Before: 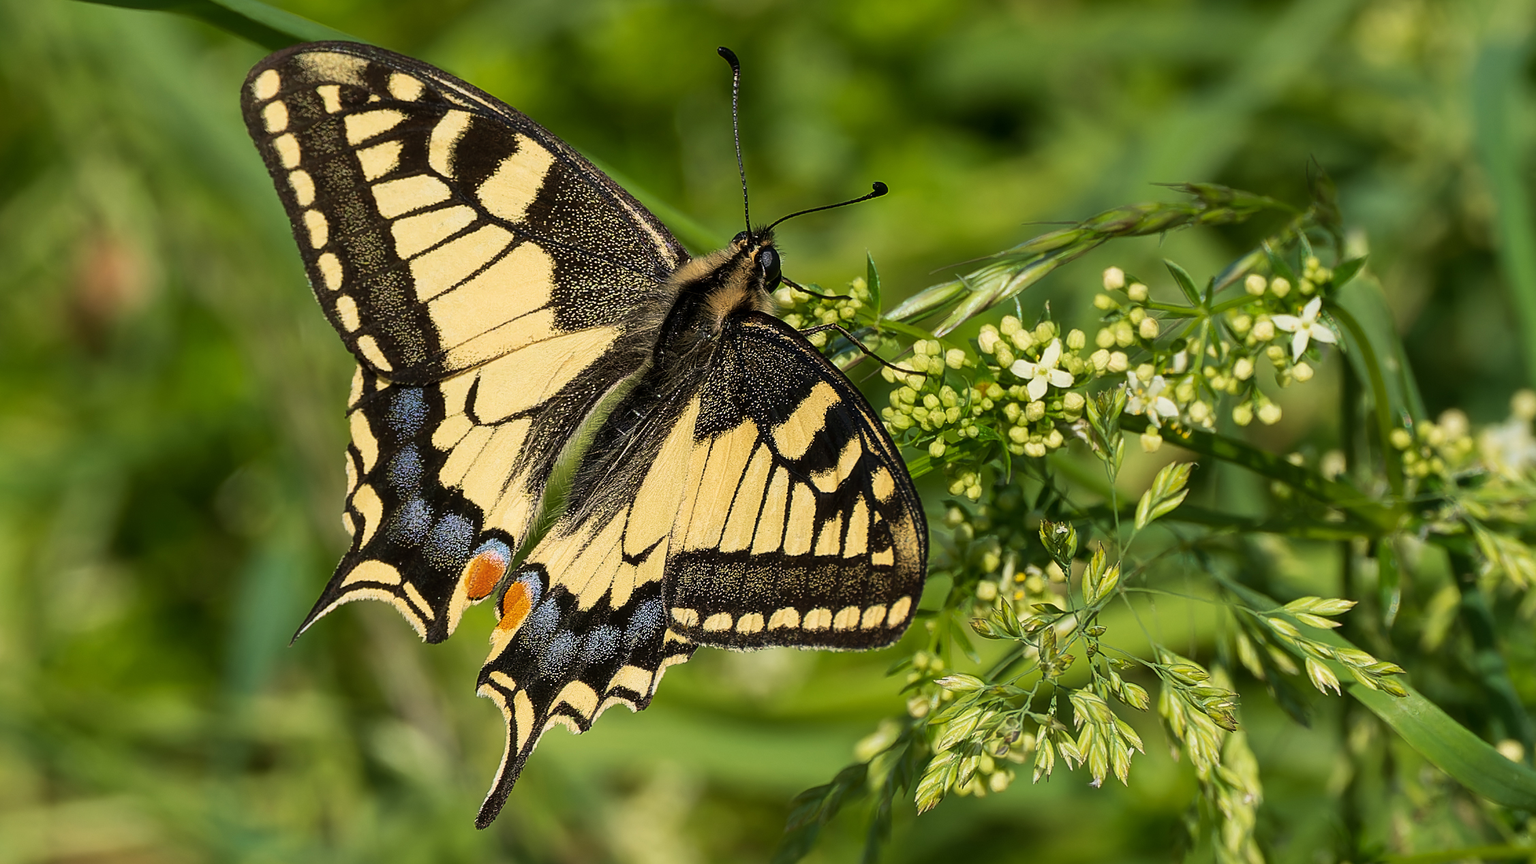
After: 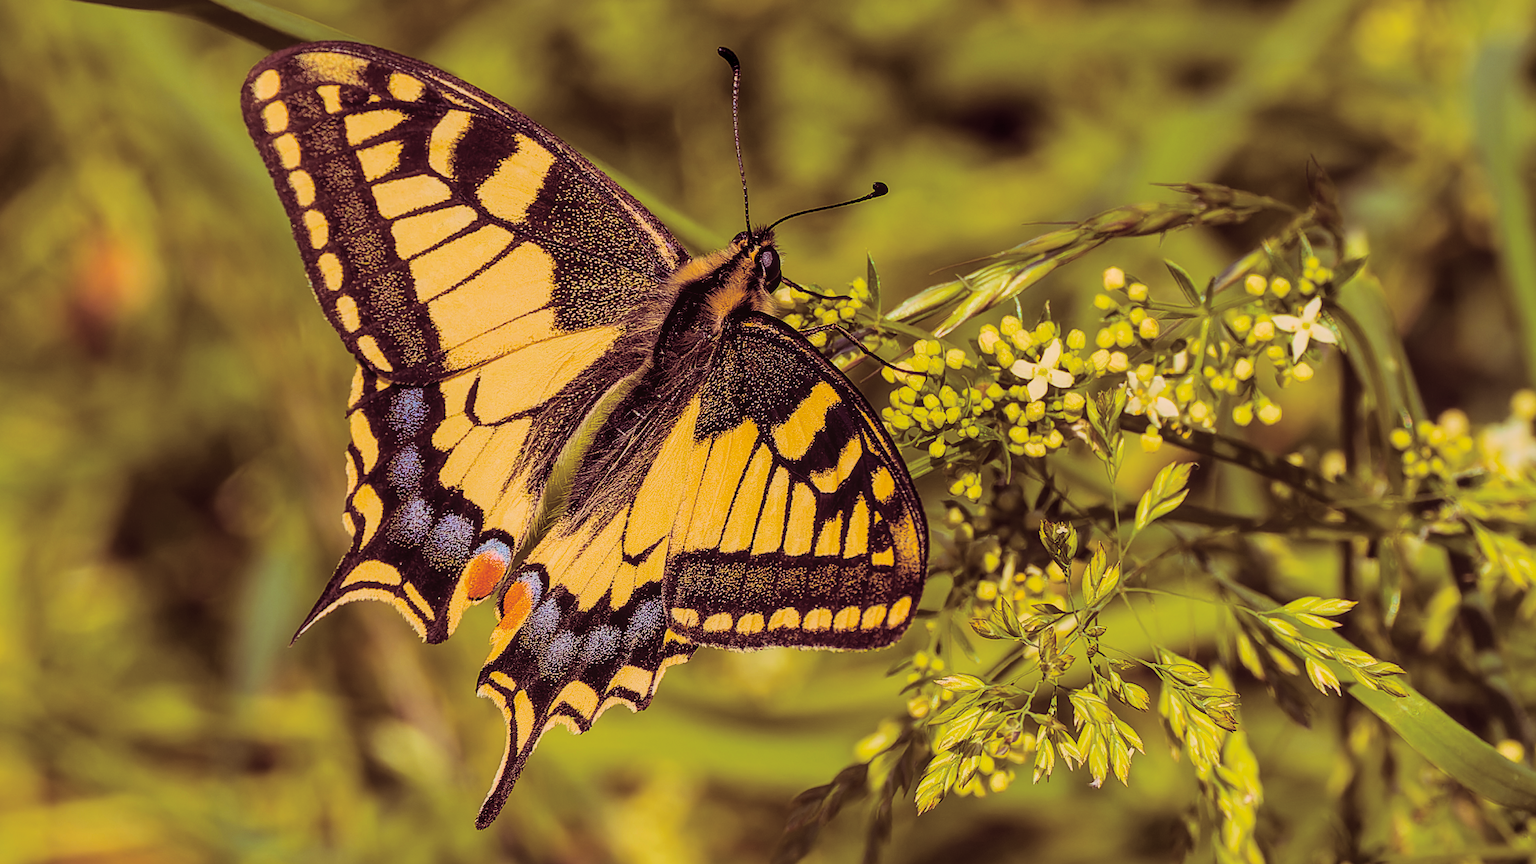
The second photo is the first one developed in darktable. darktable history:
exposure: black level correction 0, exposure 0.7 EV, compensate exposure bias true, compensate highlight preservation false
split-toning: on, module defaults
local contrast: detail 110%
filmic rgb: black relative exposure -7.15 EV, white relative exposure 5.36 EV, hardness 3.02, color science v6 (2022)
color balance rgb: shadows lift › chroma 6.43%, shadows lift › hue 305.74°, highlights gain › chroma 2.43%, highlights gain › hue 35.74°, global offset › chroma 0.28%, global offset › hue 320.29°, linear chroma grading › global chroma 5.5%, perceptual saturation grading › global saturation 30%, contrast 5.15%
